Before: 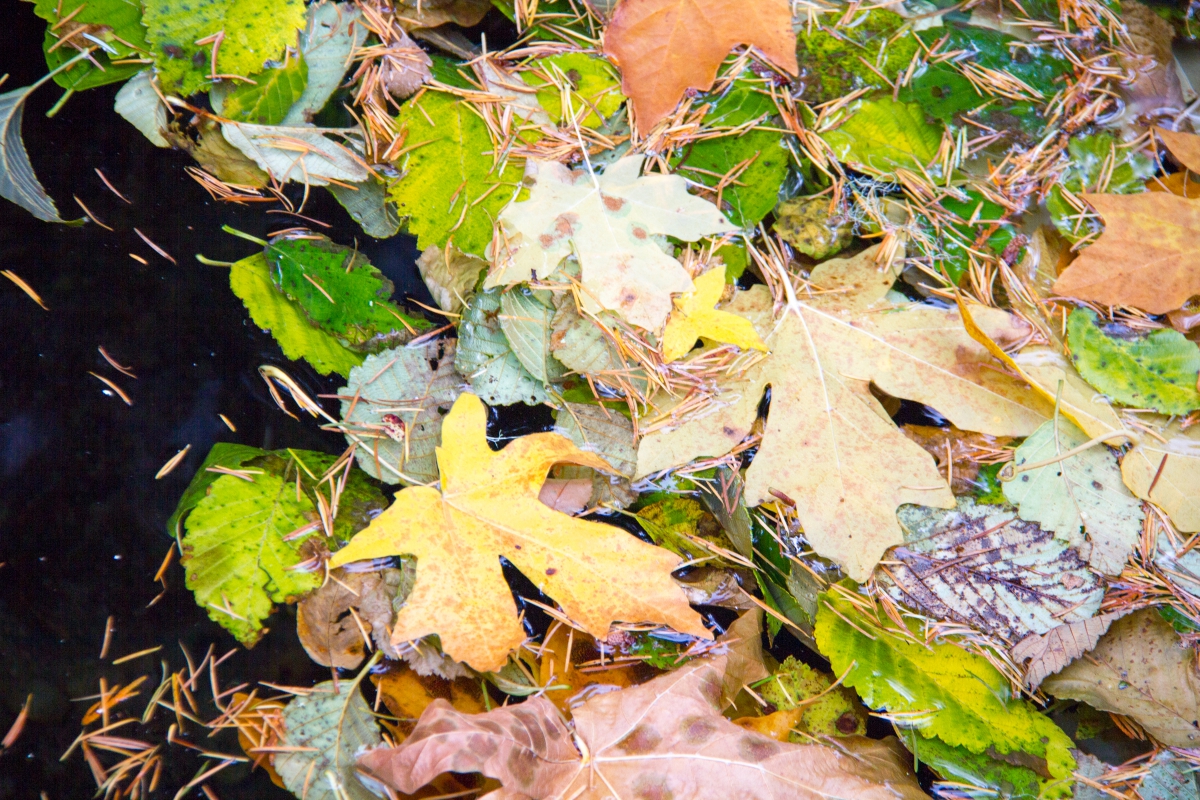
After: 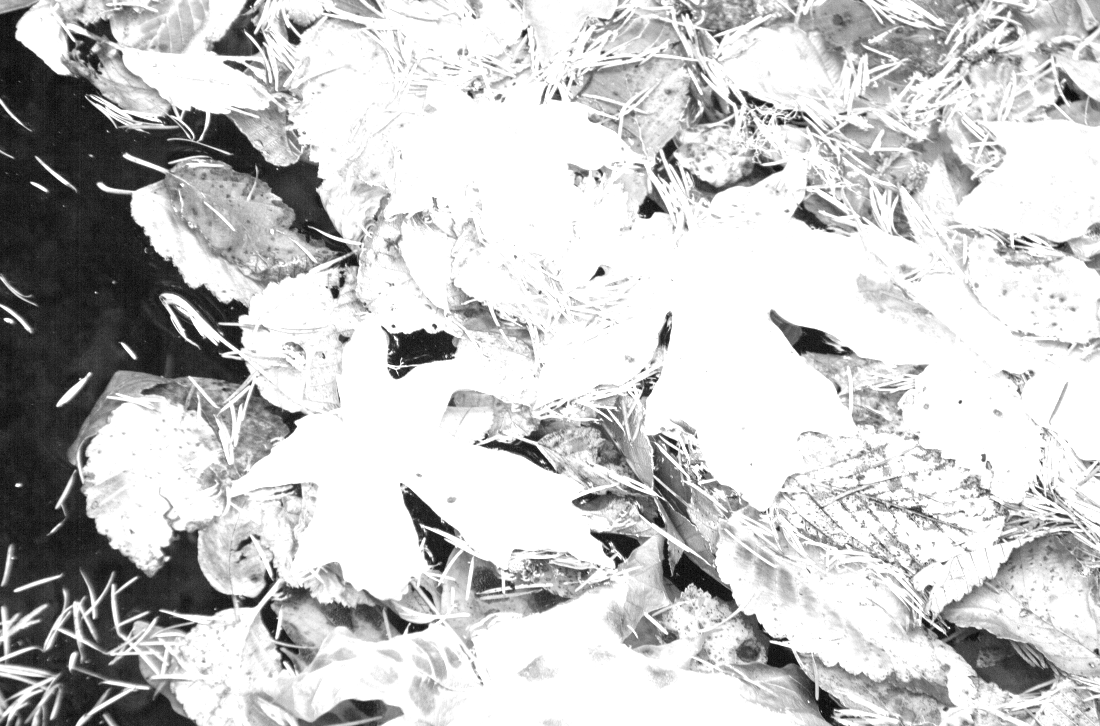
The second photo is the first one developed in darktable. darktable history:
monochrome: on, module defaults
crop and rotate: left 8.262%, top 9.226%
exposure: black level correction 0, exposure 1.45 EV, compensate exposure bias true, compensate highlight preservation false
